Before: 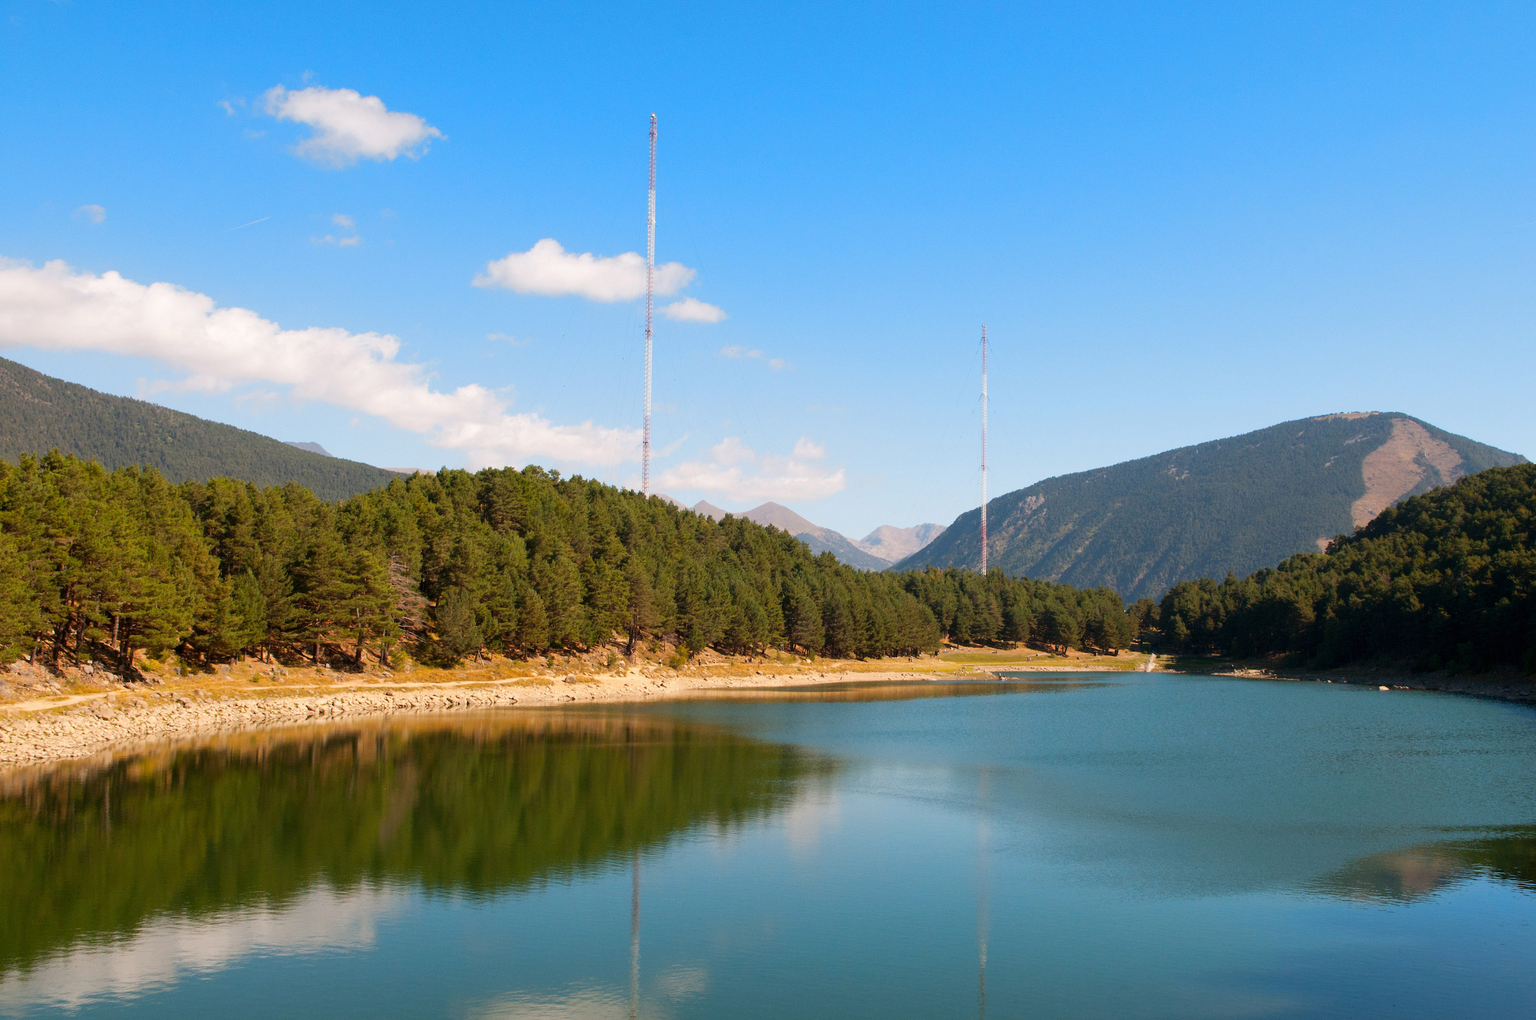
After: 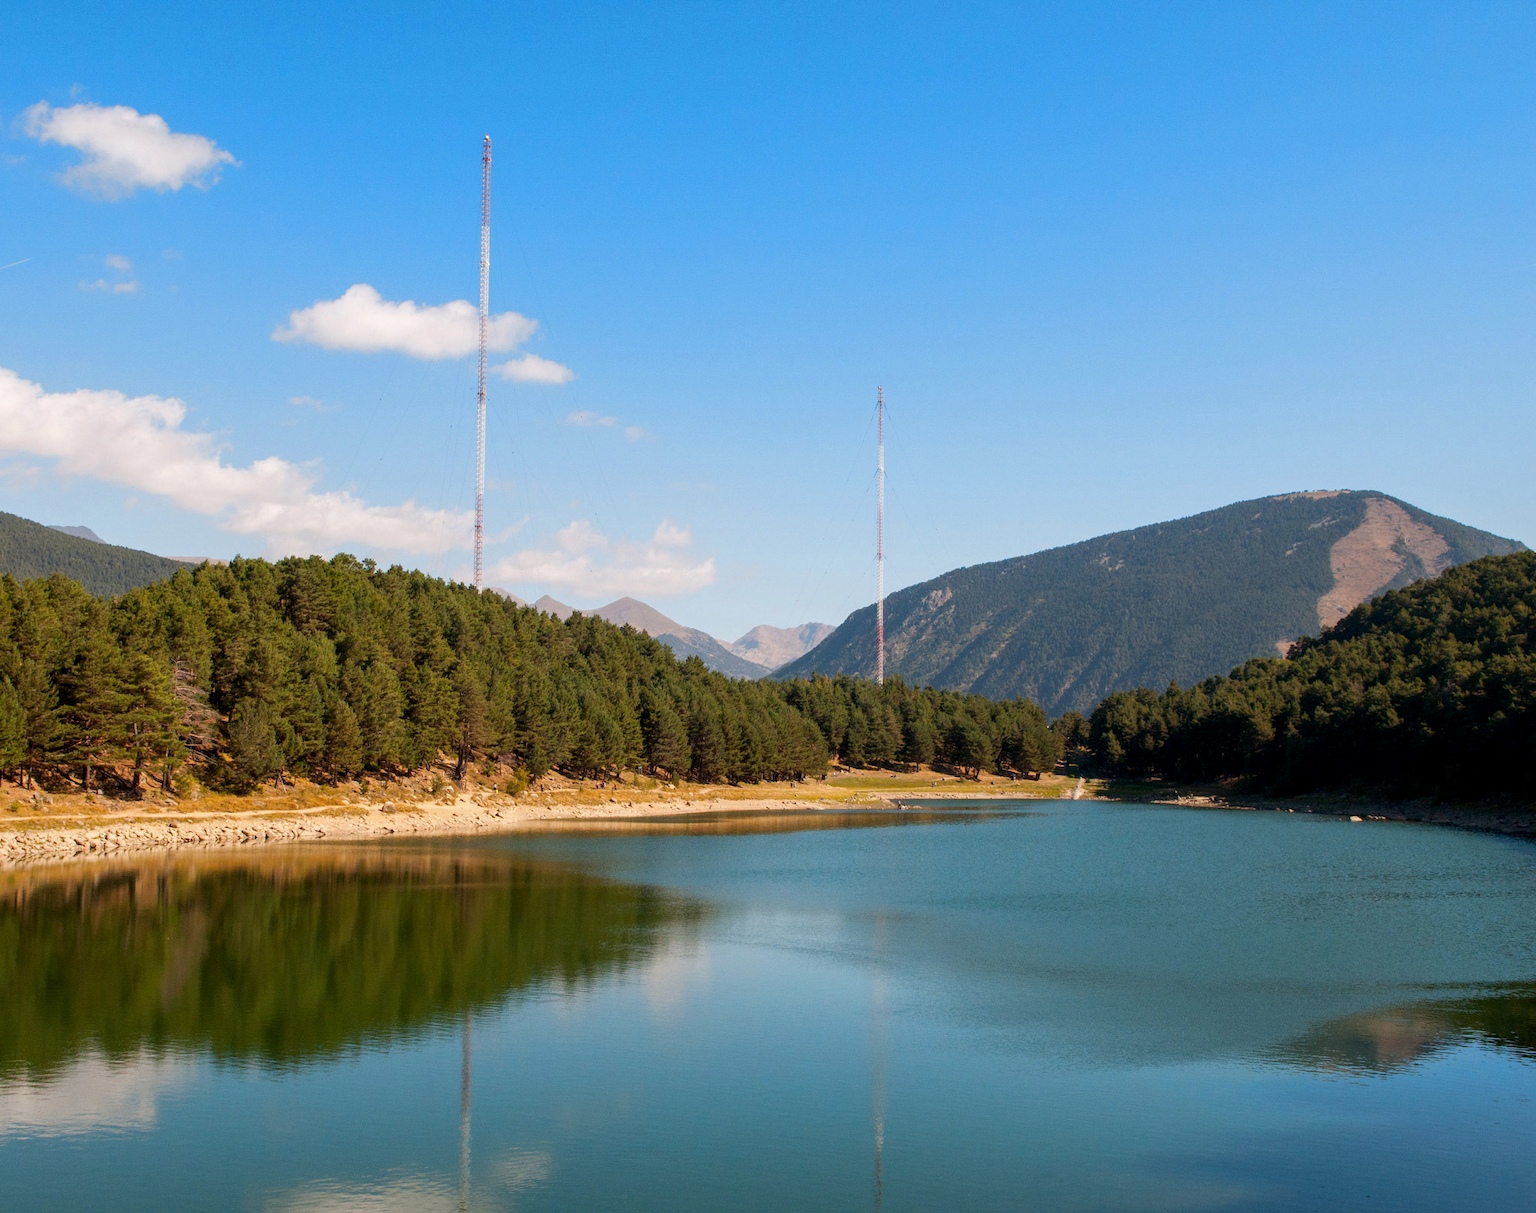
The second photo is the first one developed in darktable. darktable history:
local contrast: on, module defaults
exposure: exposure -0.156 EV, compensate highlight preservation false
crop: left 15.899%
